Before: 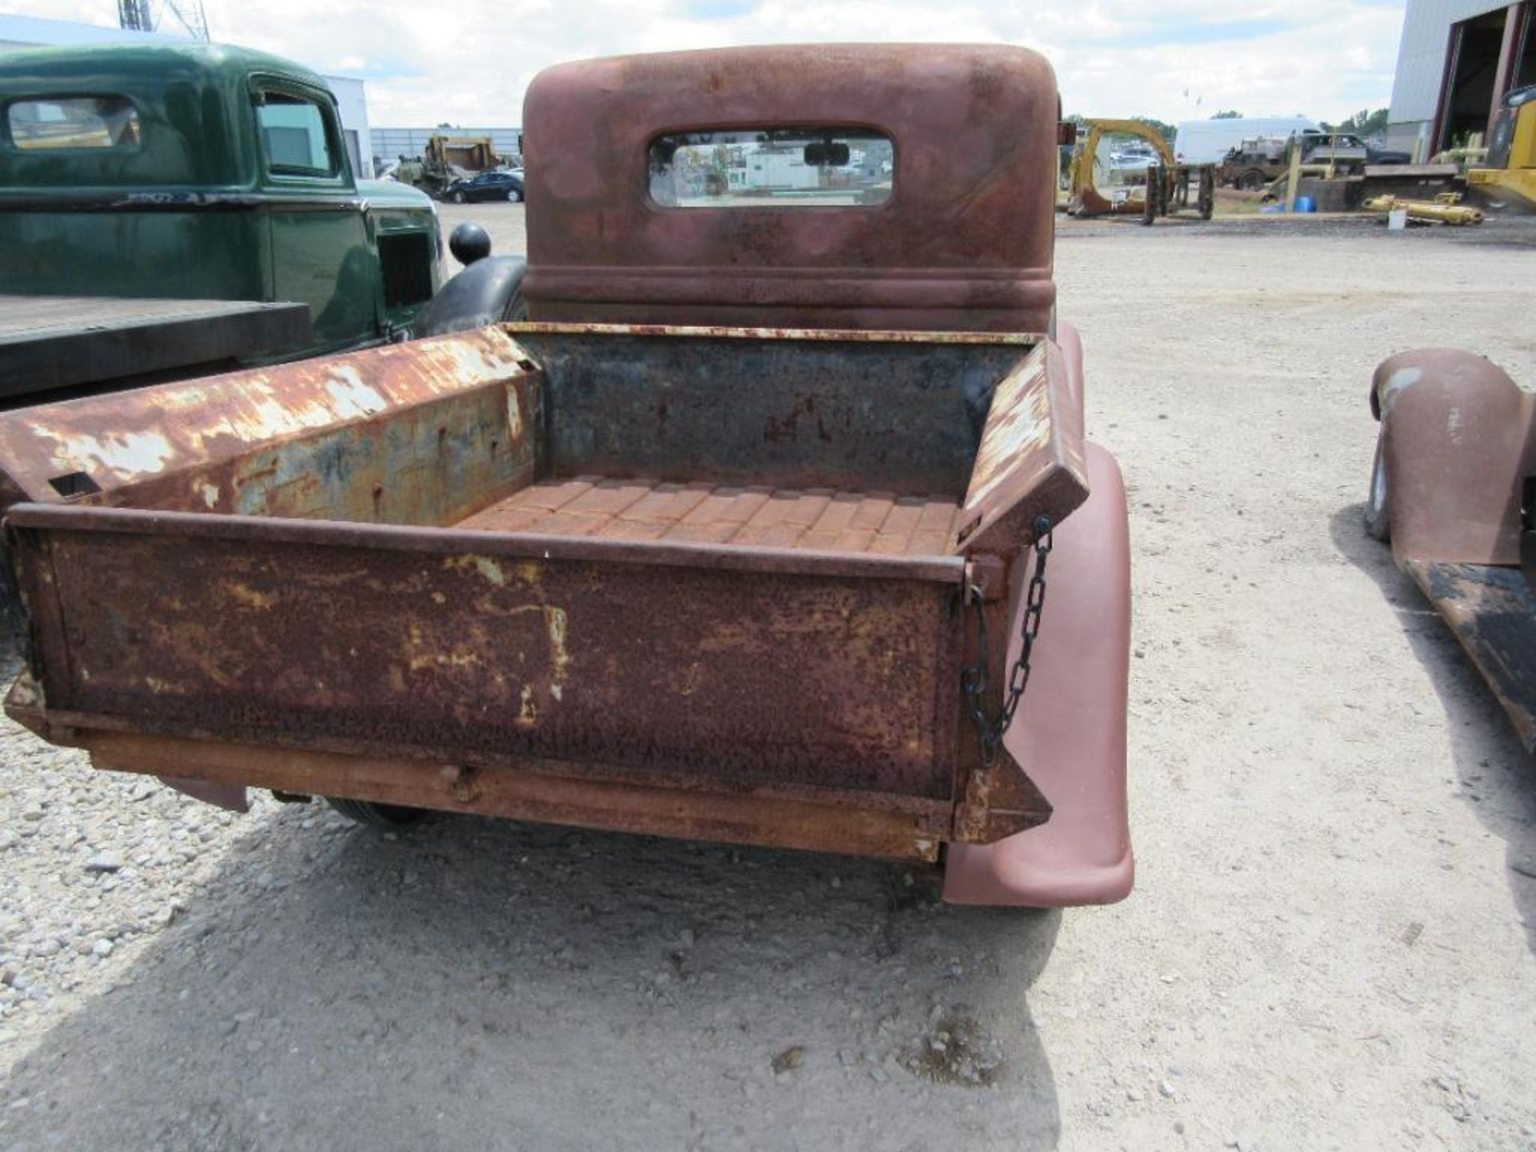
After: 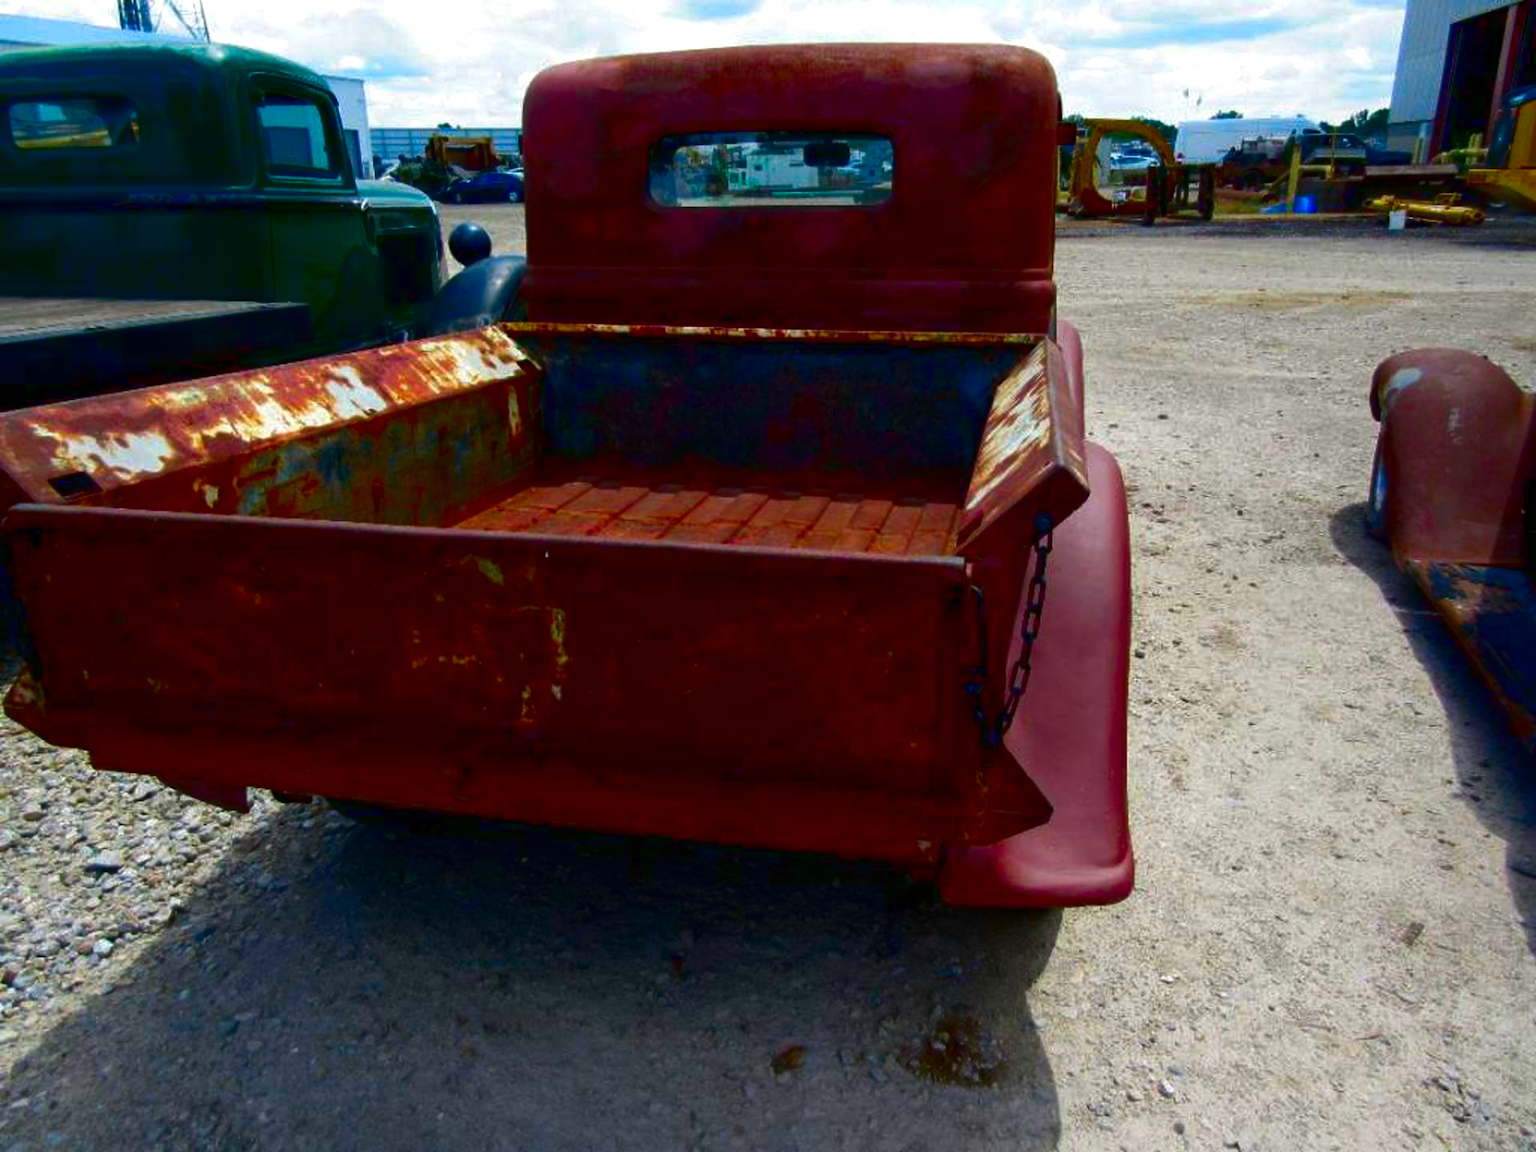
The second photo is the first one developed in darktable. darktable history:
levels: black 0.018%, levels [0, 0.435, 0.917]
contrast brightness saturation: brightness -0.992, saturation 0.989
